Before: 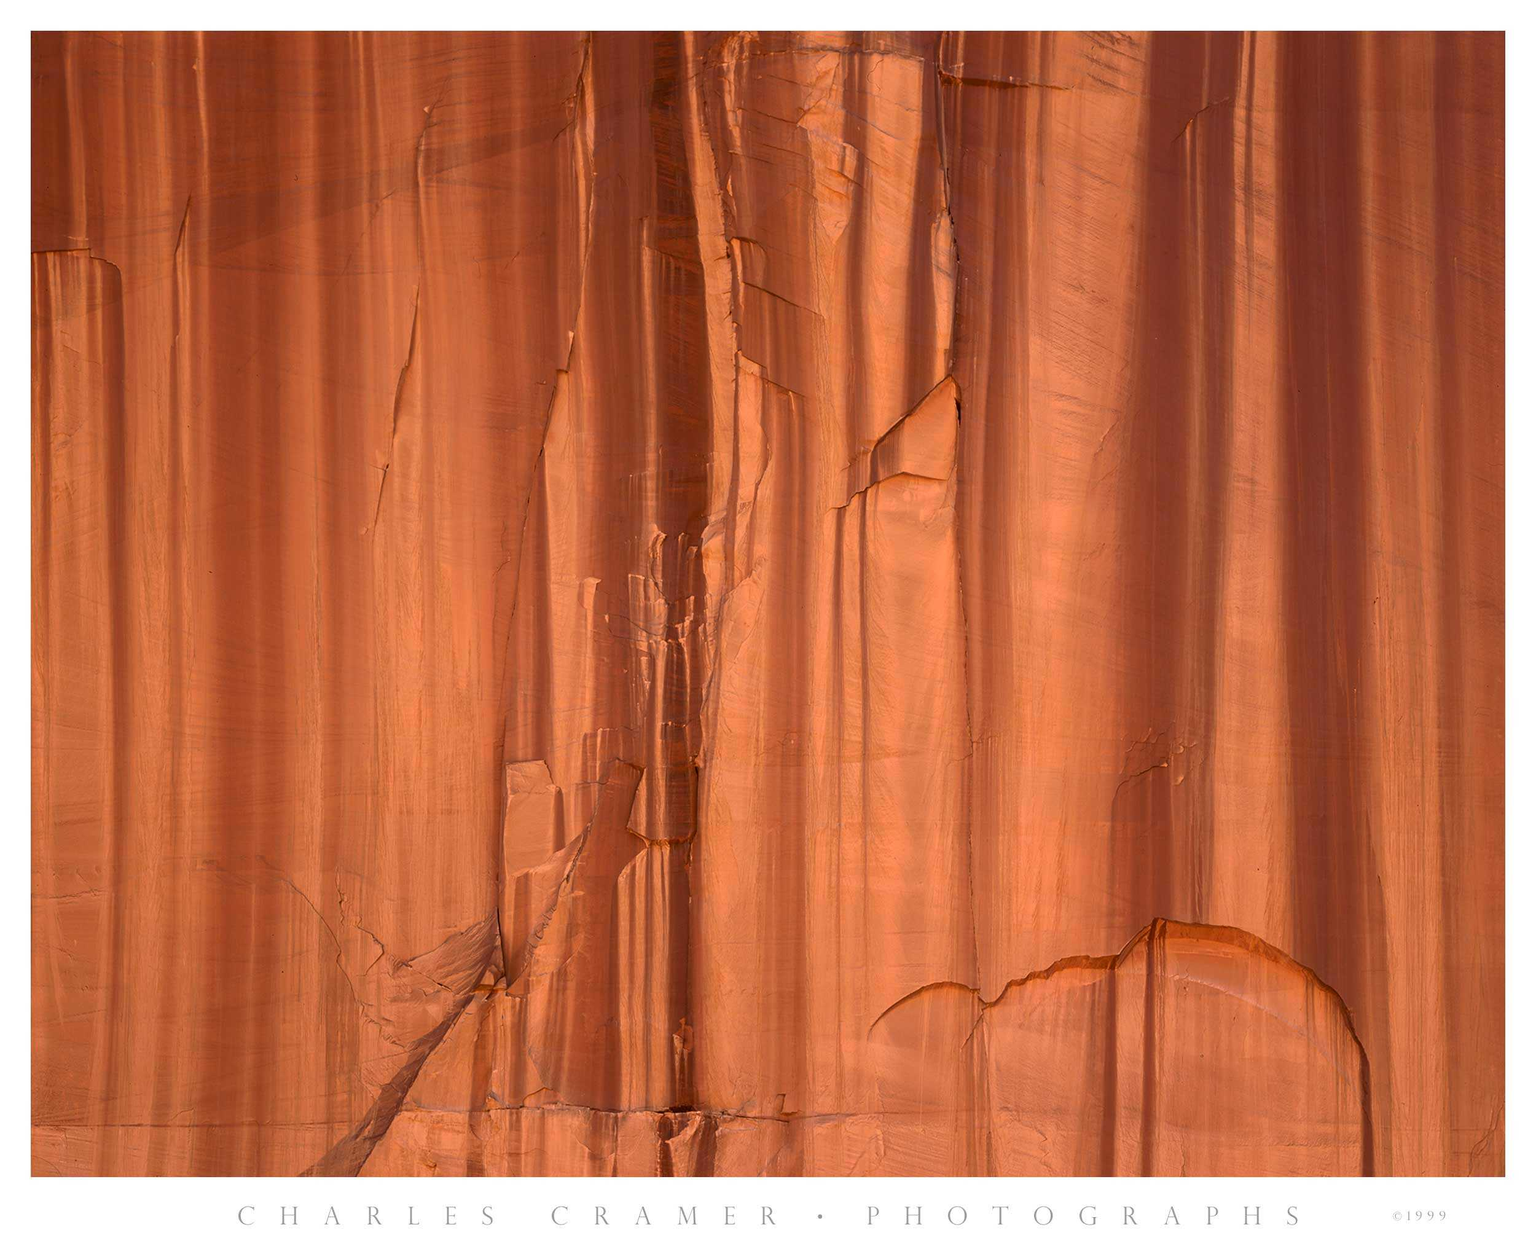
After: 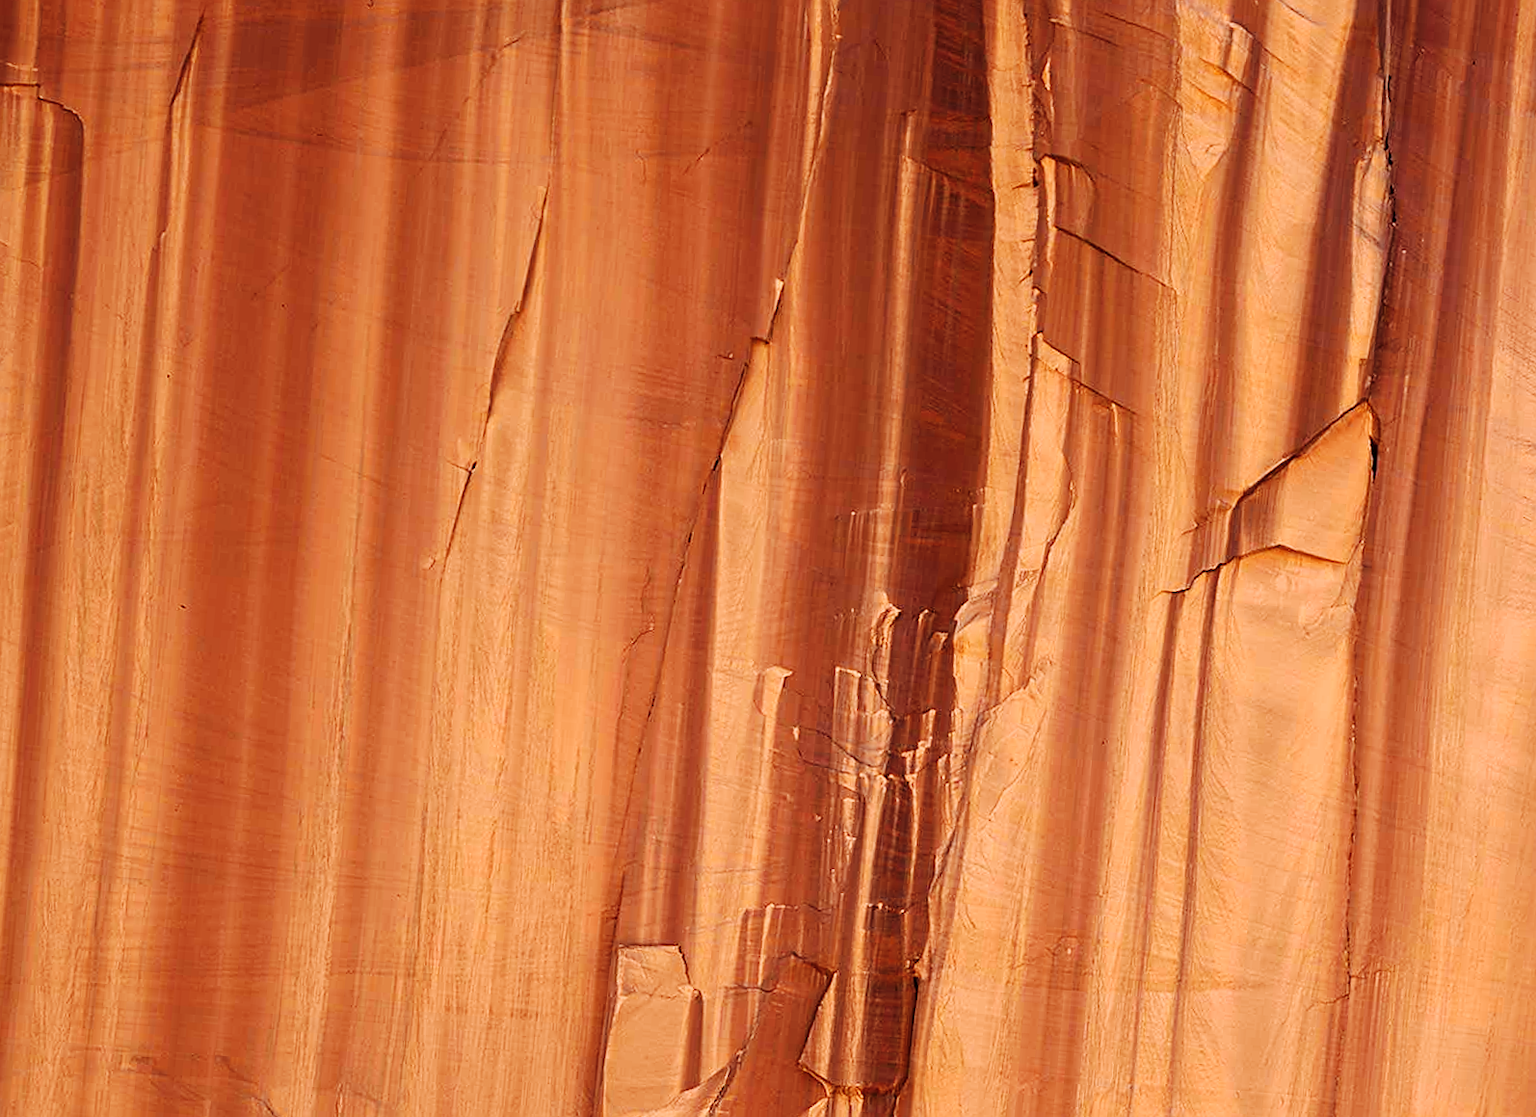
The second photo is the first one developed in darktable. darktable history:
contrast brightness saturation: saturation -0.17
crop and rotate: angle -4.99°, left 2.122%, top 6.945%, right 27.566%, bottom 30.519%
sharpen: on, module defaults
exposure: compensate highlight preservation false
haze removal: compatibility mode true, adaptive false
base curve: curves: ch0 [(0, 0) (0.032, 0.025) (0.121, 0.166) (0.206, 0.329) (0.605, 0.79) (1, 1)], preserve colors none
